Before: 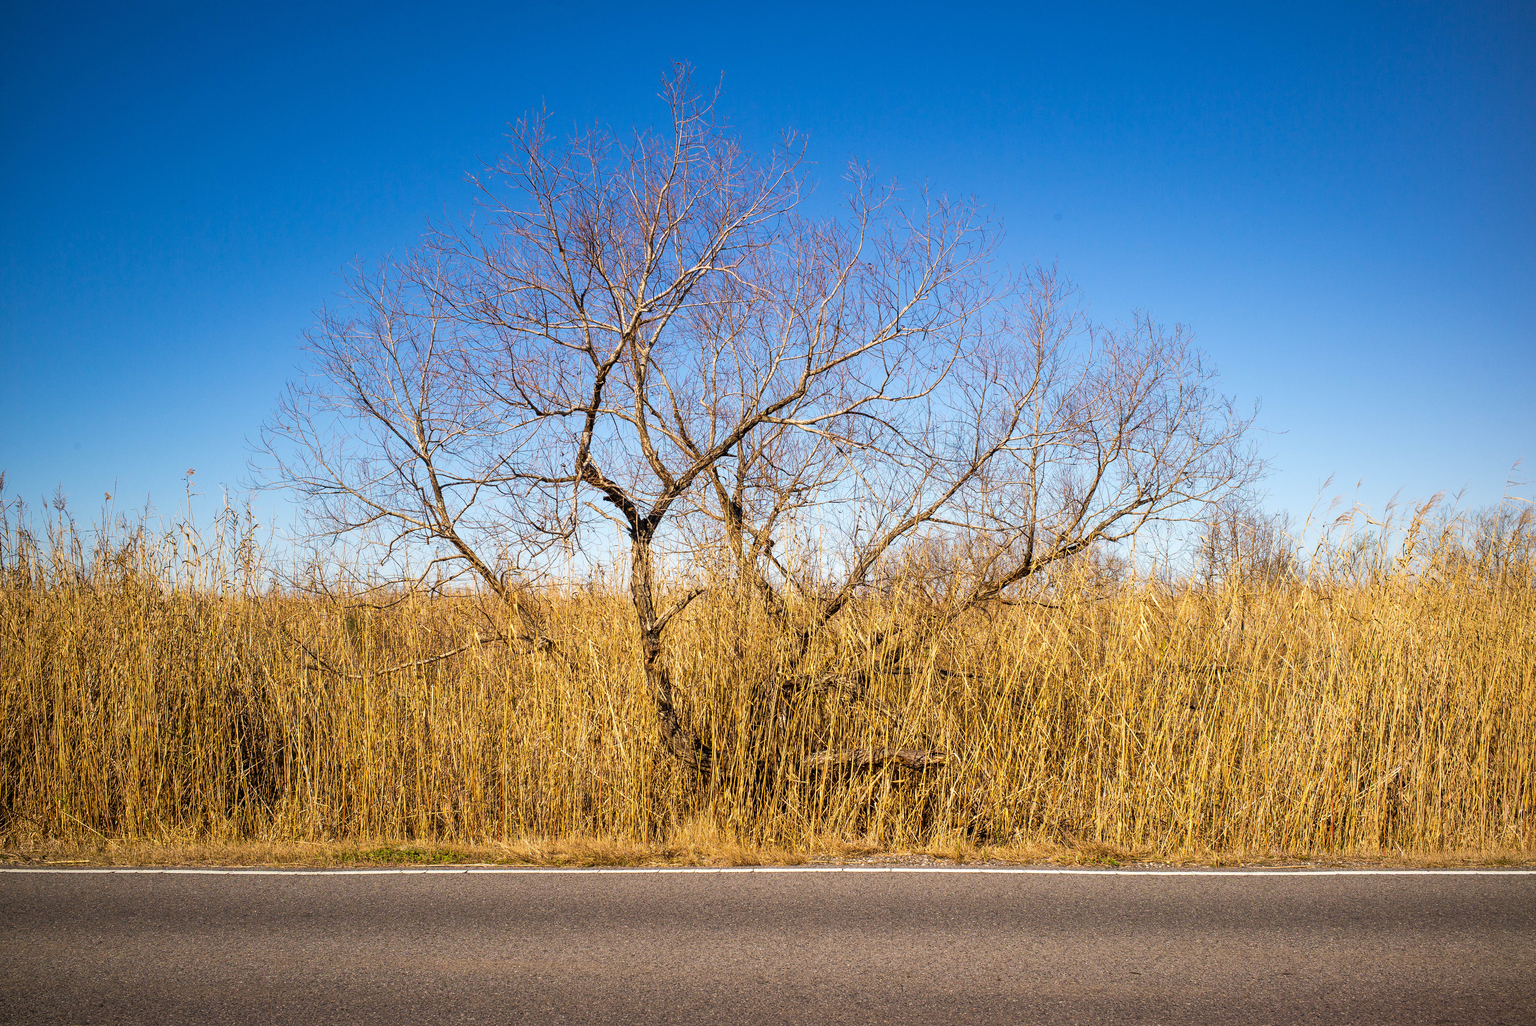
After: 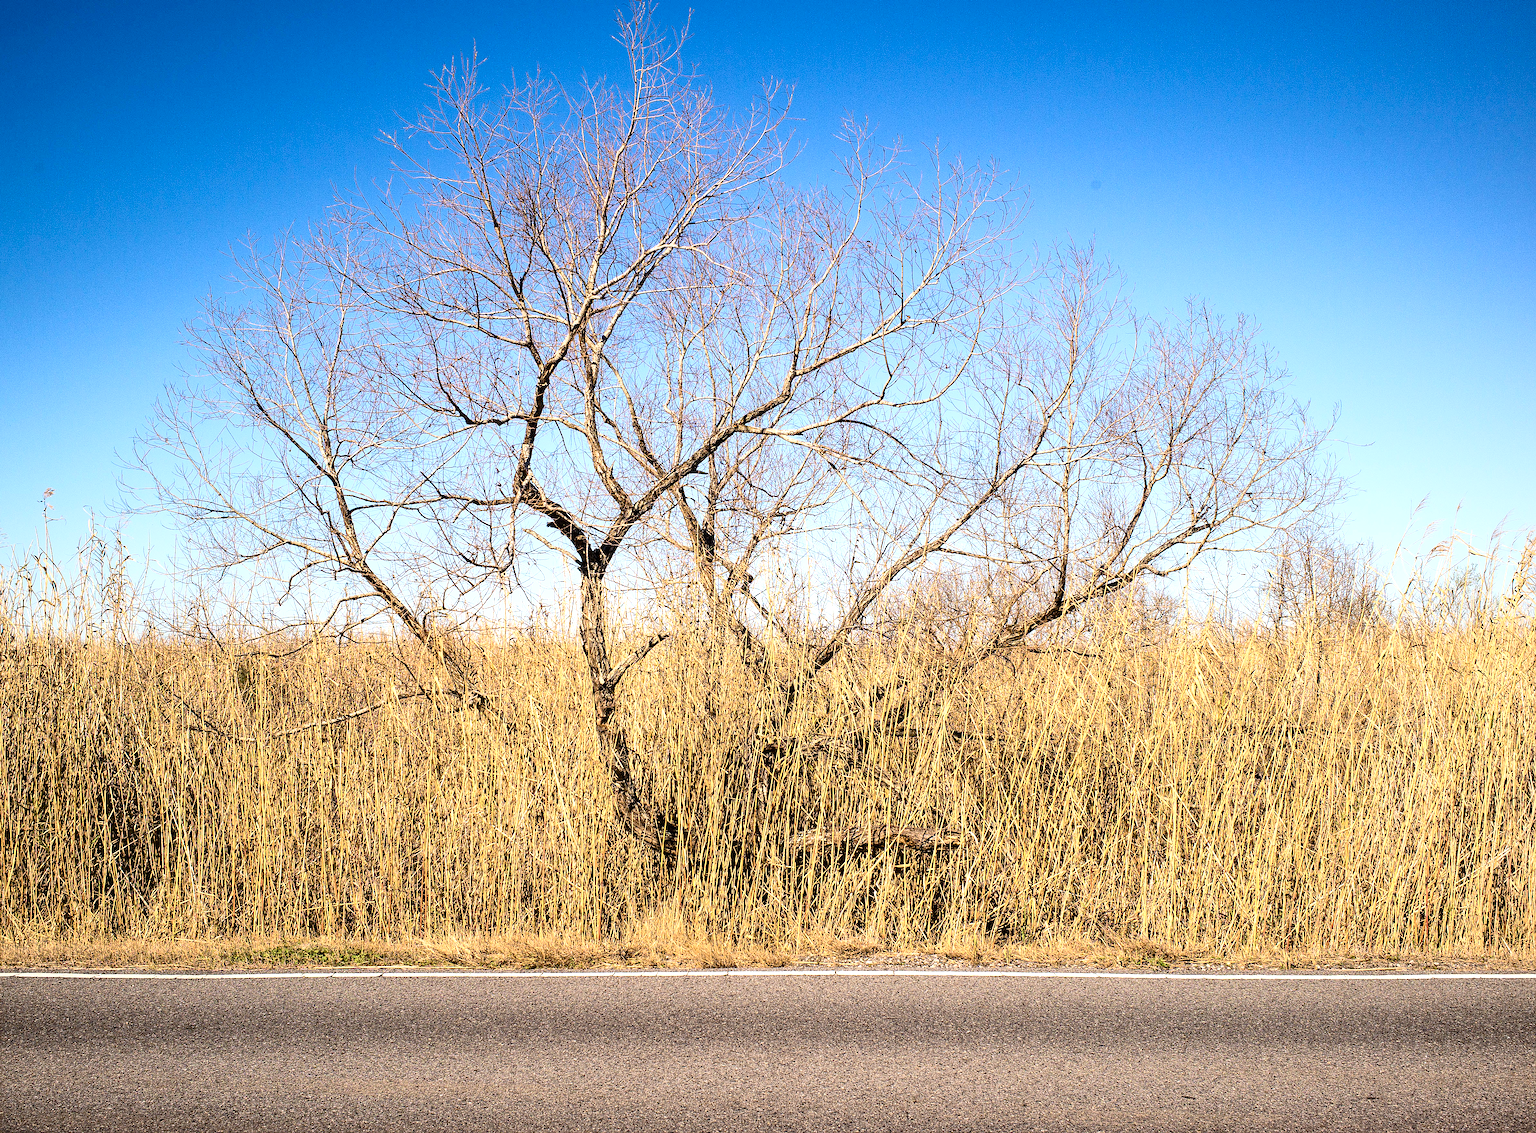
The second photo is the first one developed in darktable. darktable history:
crop: left 9.807%, top 6.259%, right 7.334%, bottom 2.177%
sharpen: on, module defaults
contrast brightness saturation: contrast 0.24, brightness 0.09
color balance rgb: shadows lift › luminance -20%, power › hue 72.24°, highlights gain › luminance 15%, global offset › hue 171.6°, perceptual saturation grading › highlights -30%, perceptual saturation grading › shadows 20%, global vibrance 30%, contrast 10%
